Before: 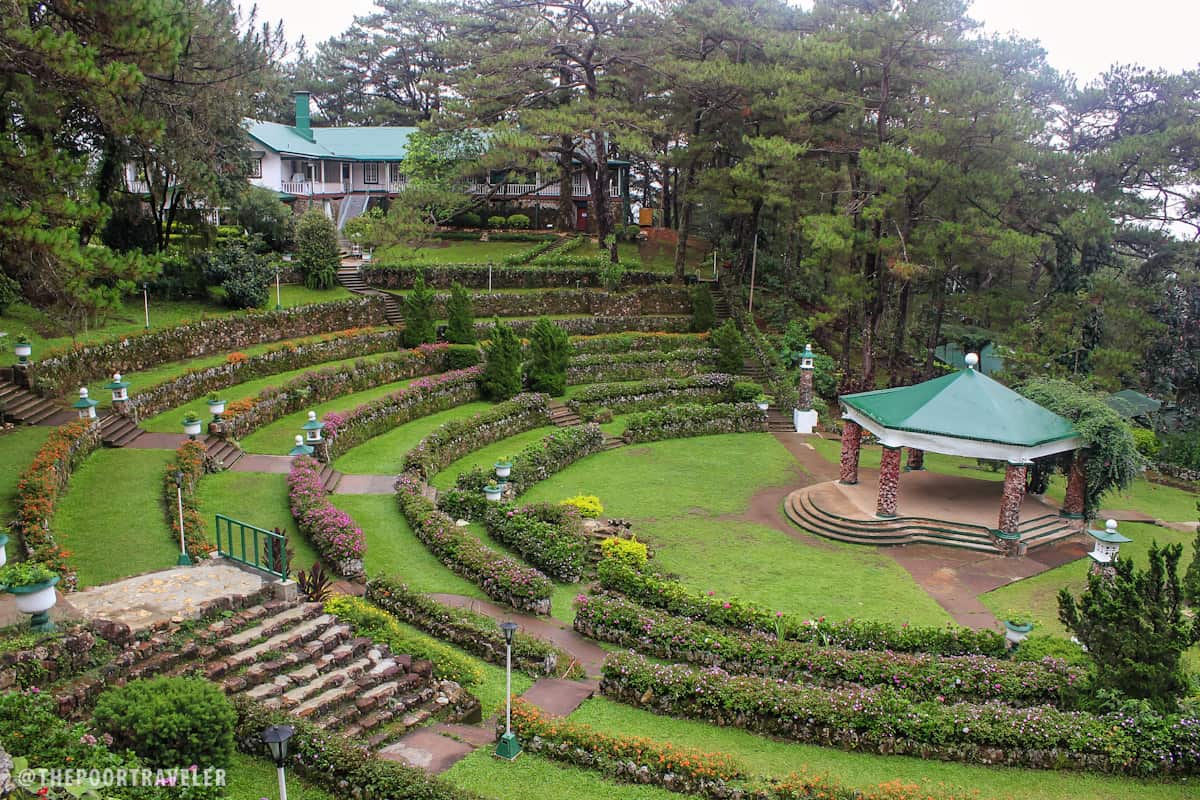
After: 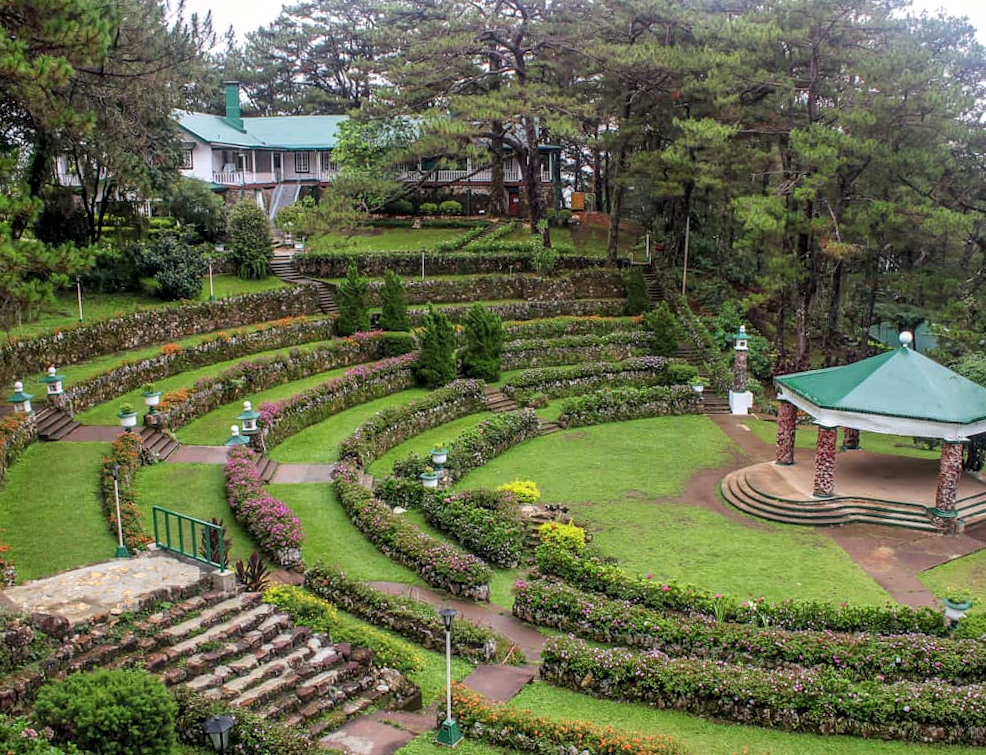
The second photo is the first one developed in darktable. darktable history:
crop and rotate: angle 1°, left 4.281%, top 0.642%, right 11.383%, bottom 2.486%
local contrast: on, module defaults
